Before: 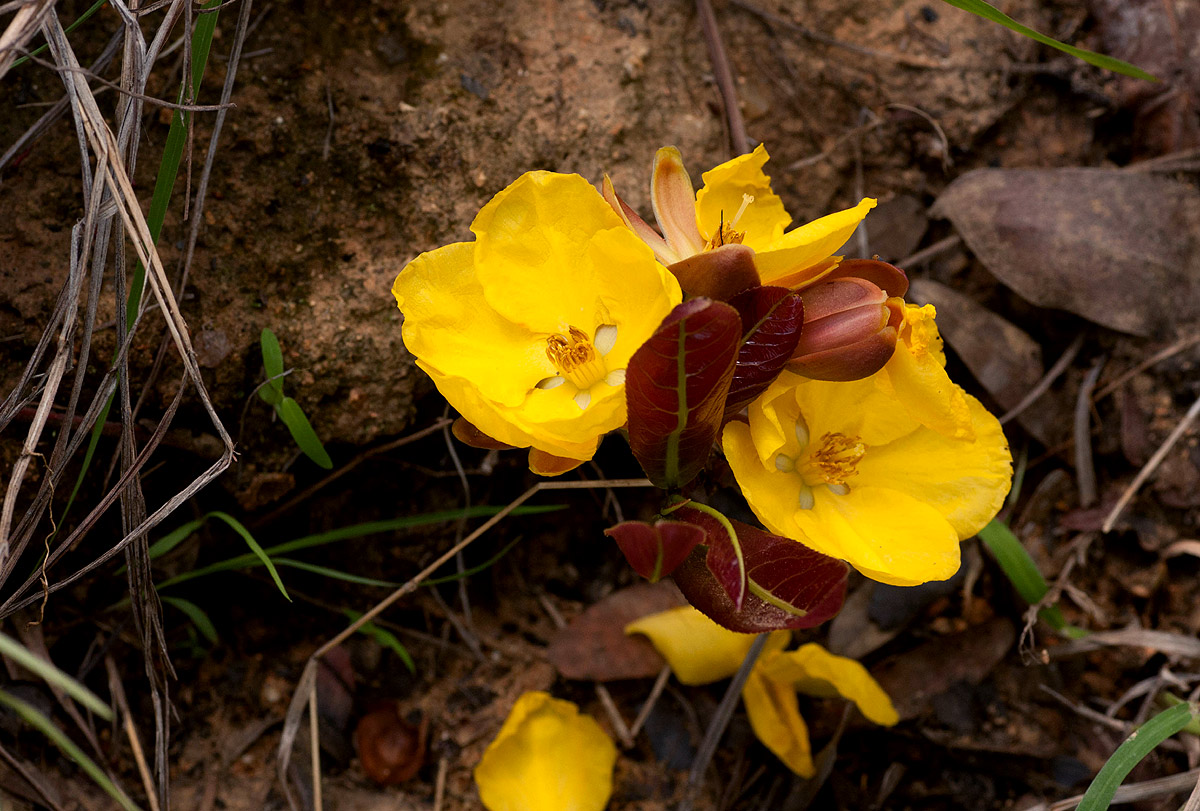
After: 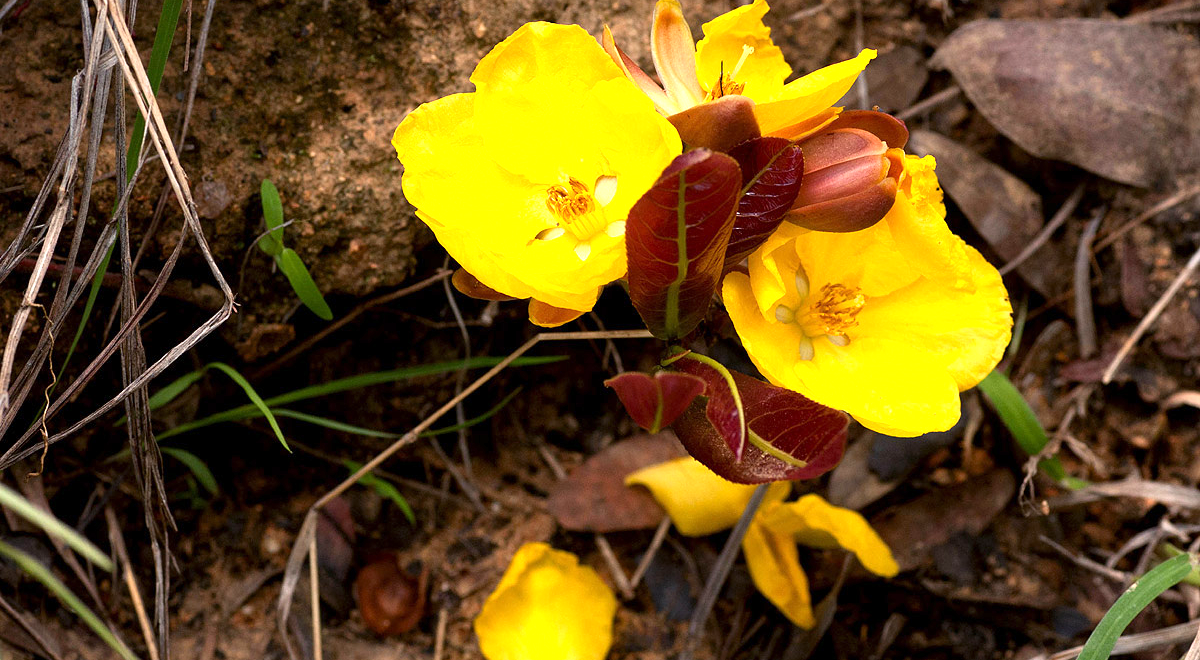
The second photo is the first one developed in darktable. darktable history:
exposure: exposure 1 EV, compensate highlight preservation false
crop and rotate: top 18.507%
